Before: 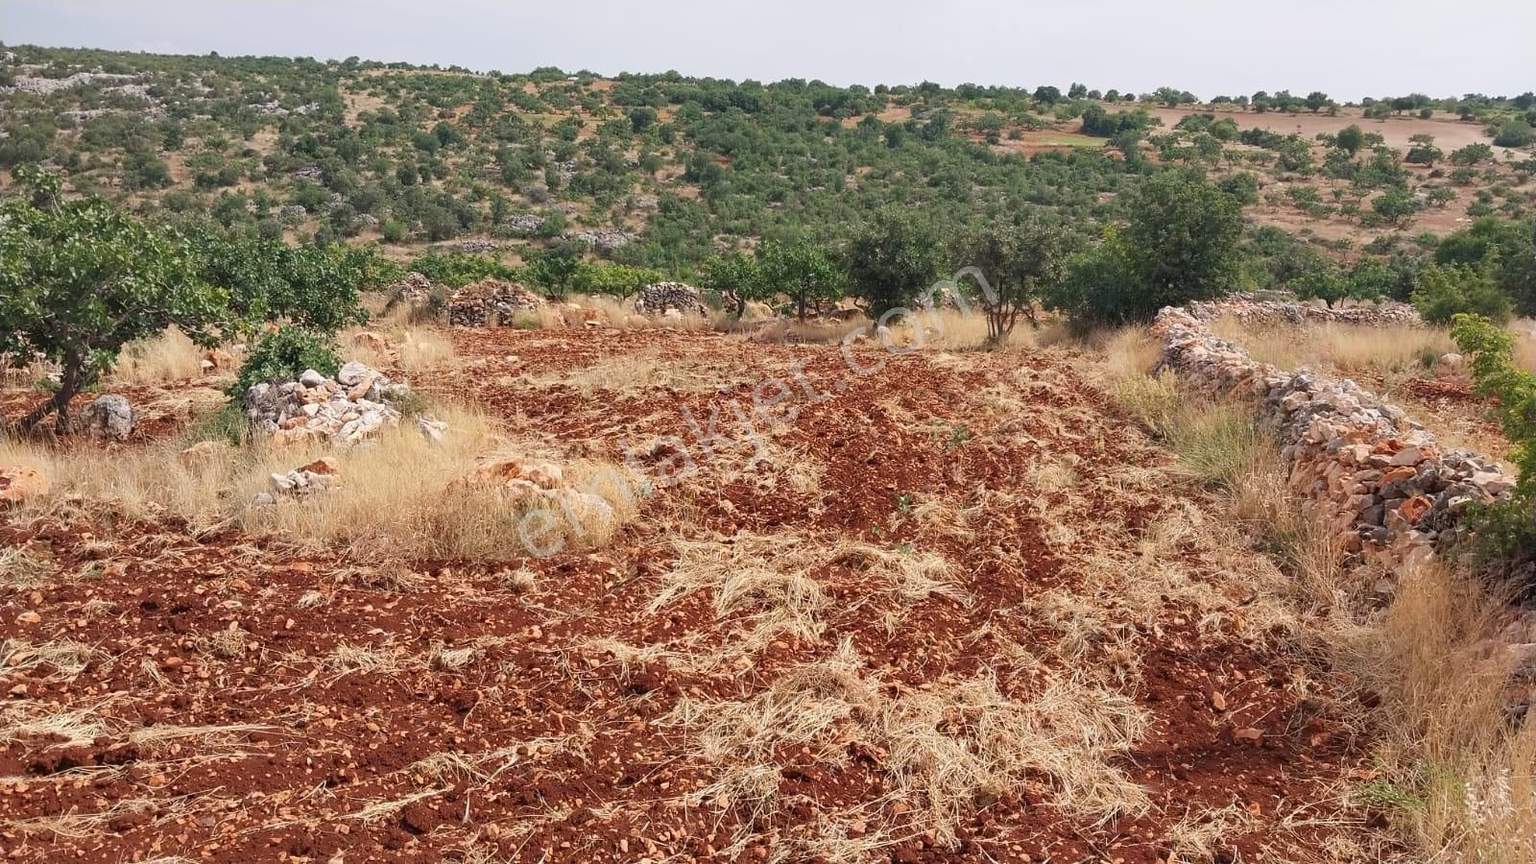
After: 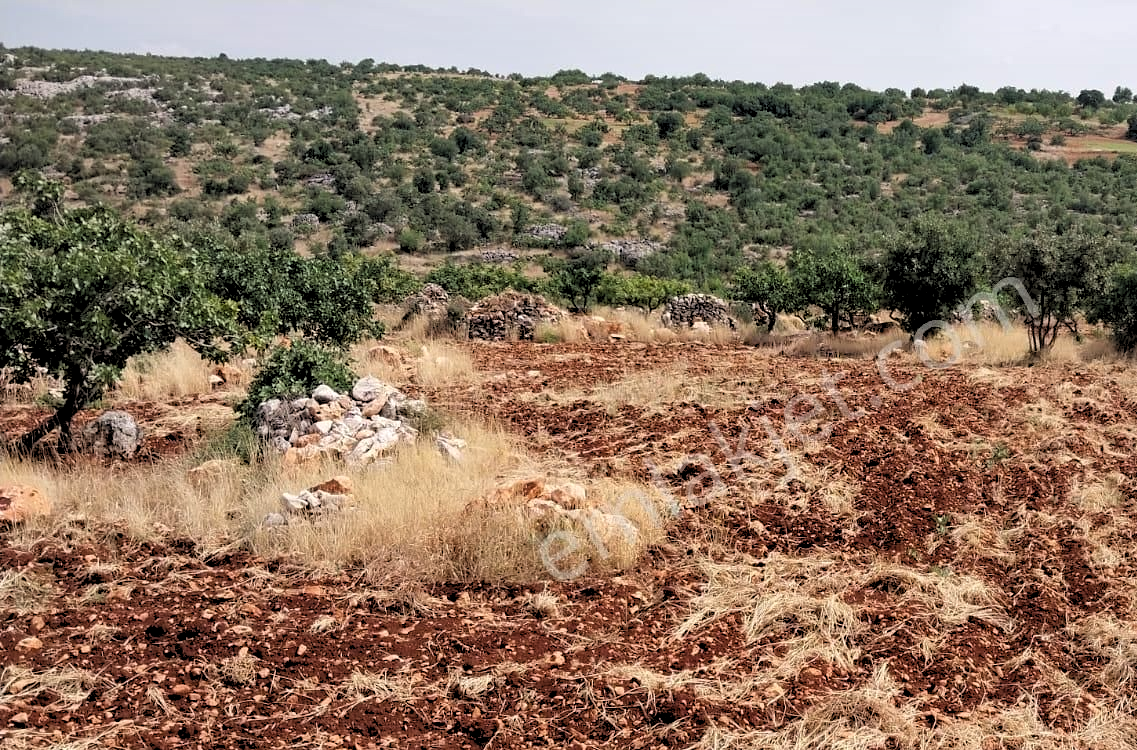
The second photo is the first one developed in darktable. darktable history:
rgb levels: levels [[0.034, 0.472, 0.904], [0, 0.5, 1], [0, 0.5, 1]]
shadows and highlights: soften with gaussian
crop: right 28.885%, bottom 16.626%
